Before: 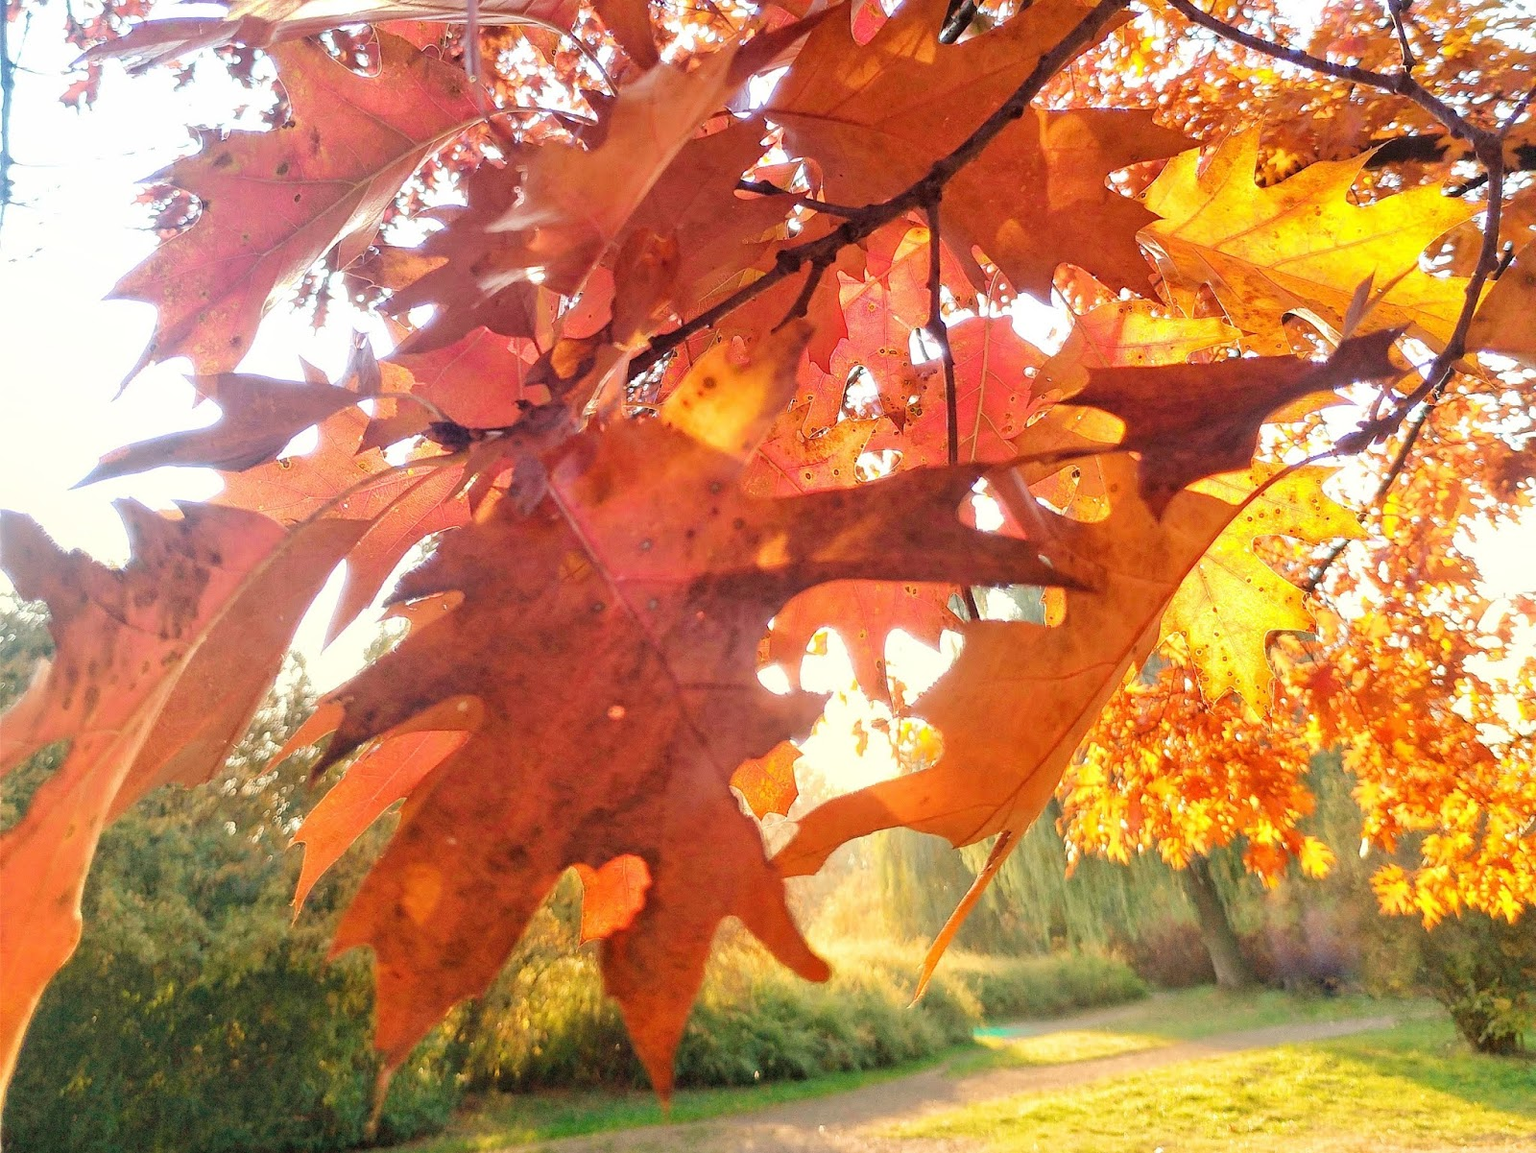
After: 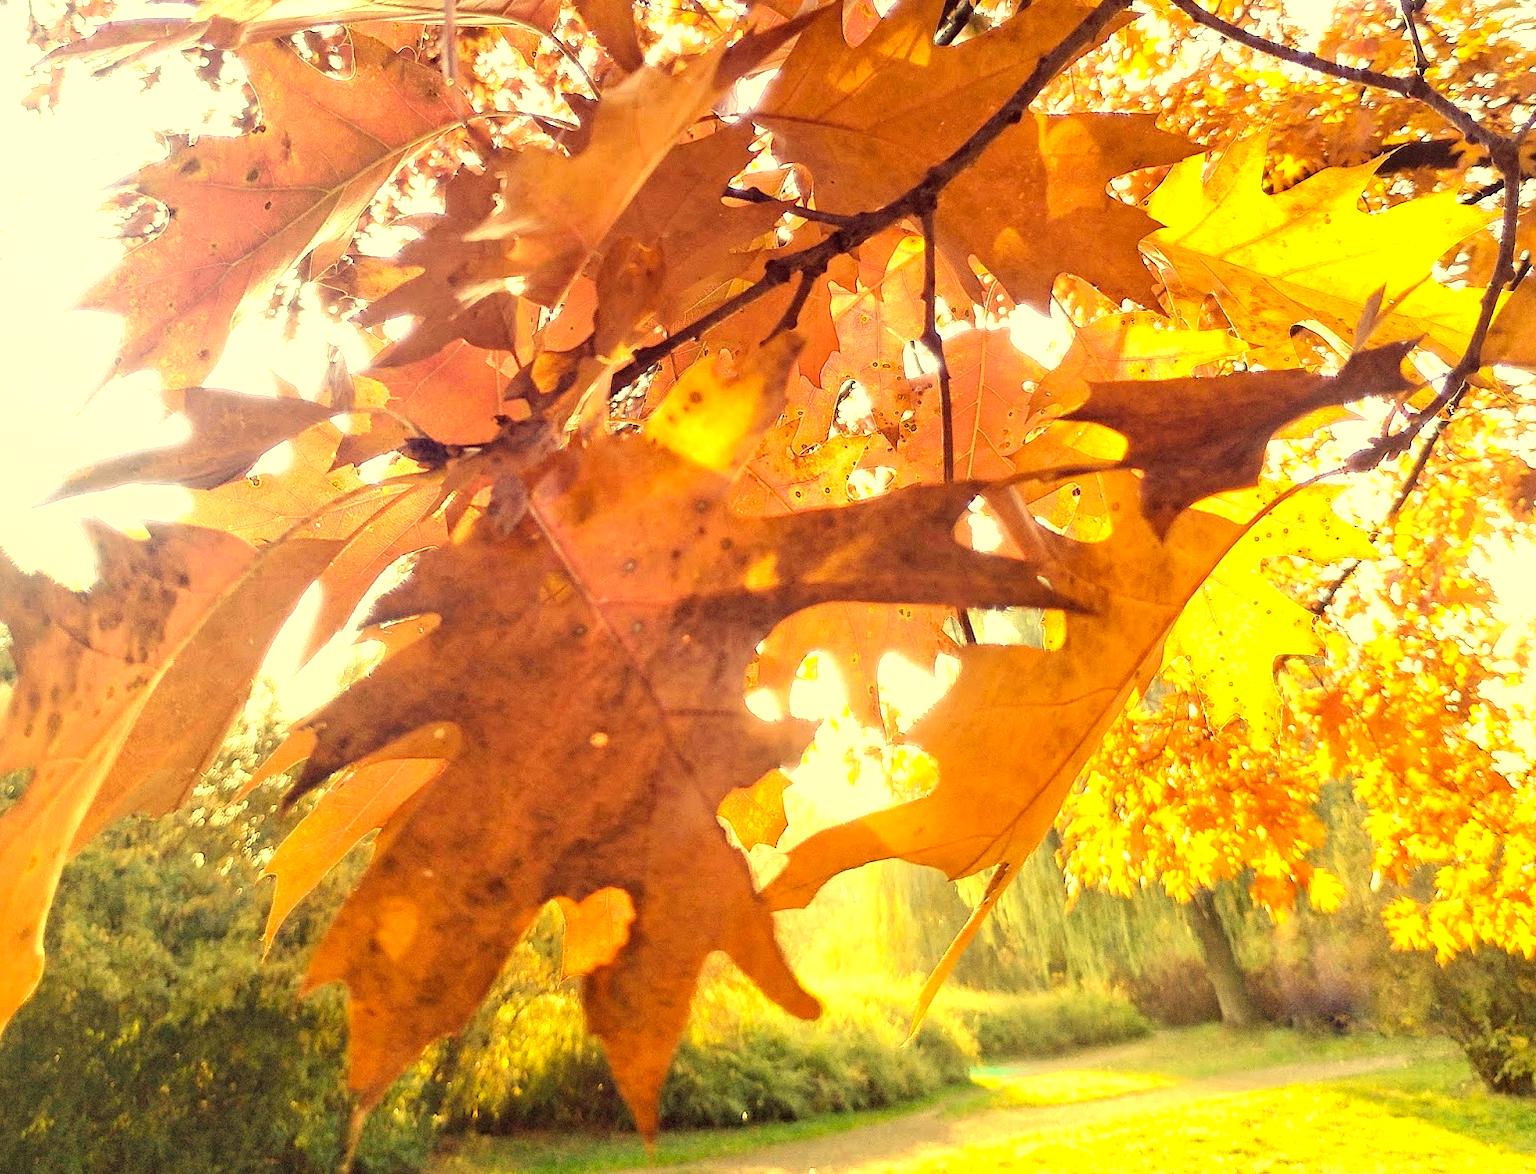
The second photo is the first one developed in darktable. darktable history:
color correction: highlights a* -0.519, highlights b* 39.89, shadows a* 9.6, shadows b* -0.843
tone equalizer: -8 EV -0.737 EV, -7 EV -0.671 EV, -6 EV -0.64 EV, -5 EV -0.372 EV, -3 EV 0.386 EV, -2 EV 0.6 EV, -1 EV 0.678 EV, +0 EV 0.759 EV, smoothing diameter 24.78%, edges refinement/feathering 7.55, preserve details guided filter
crop and rotate: left 2.61%, right 1.042%, bottom 1.856%
haze removal: compatibility mode true, adaptive false
contrast brightness saturation: contrast 0.103, saturation -0.29
exposure: compensate exposure bias true, compensate highlight preservation false
